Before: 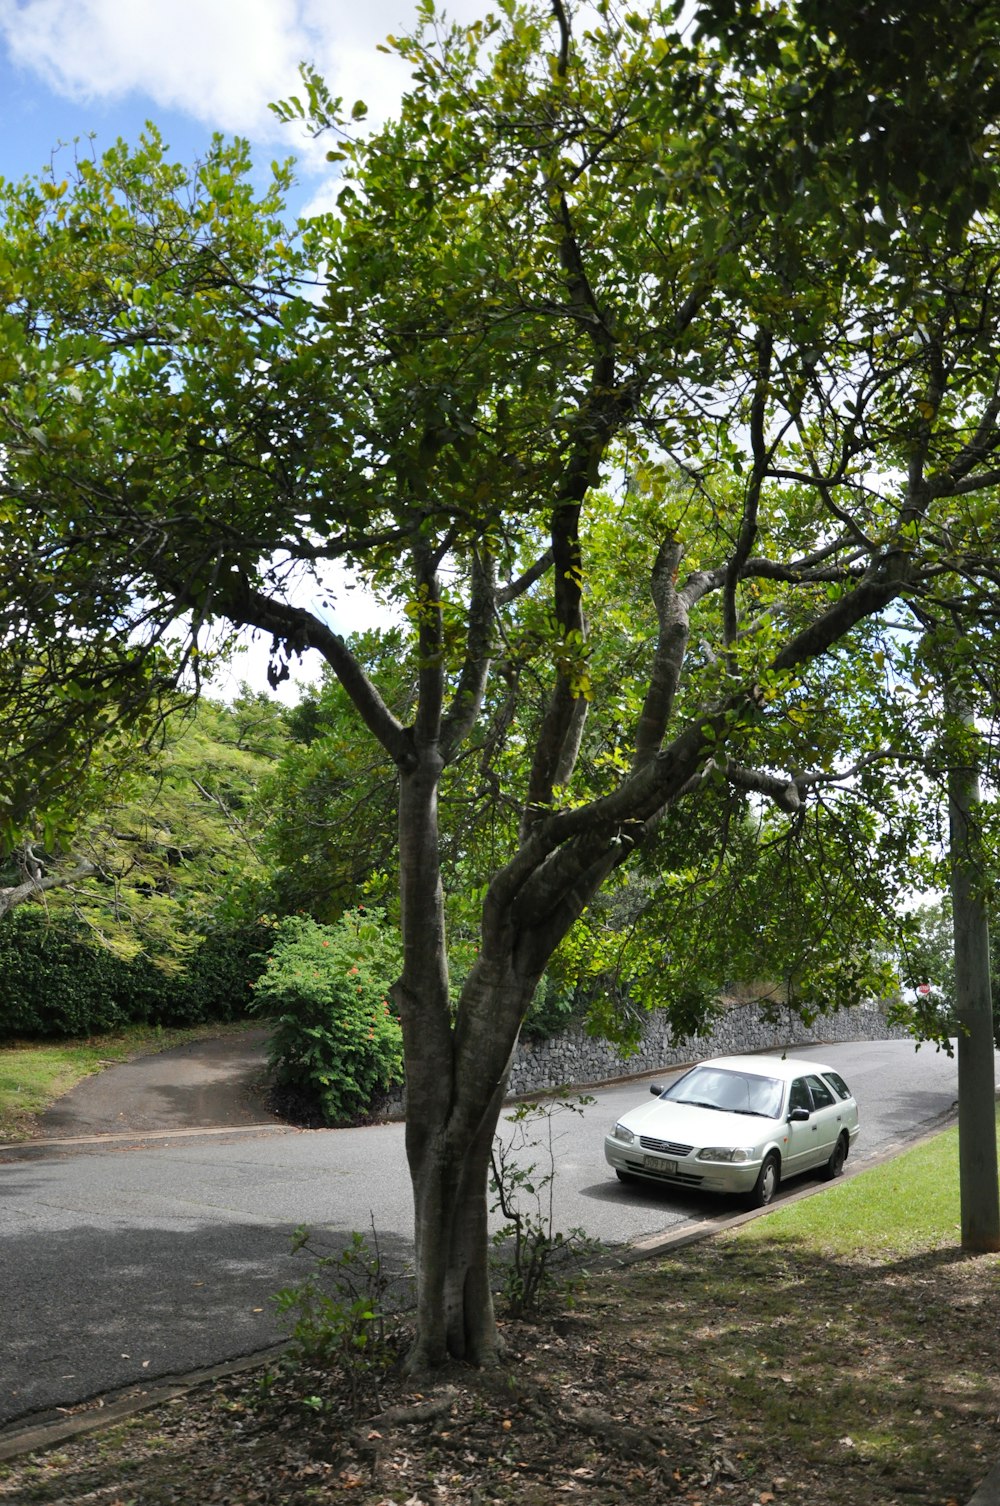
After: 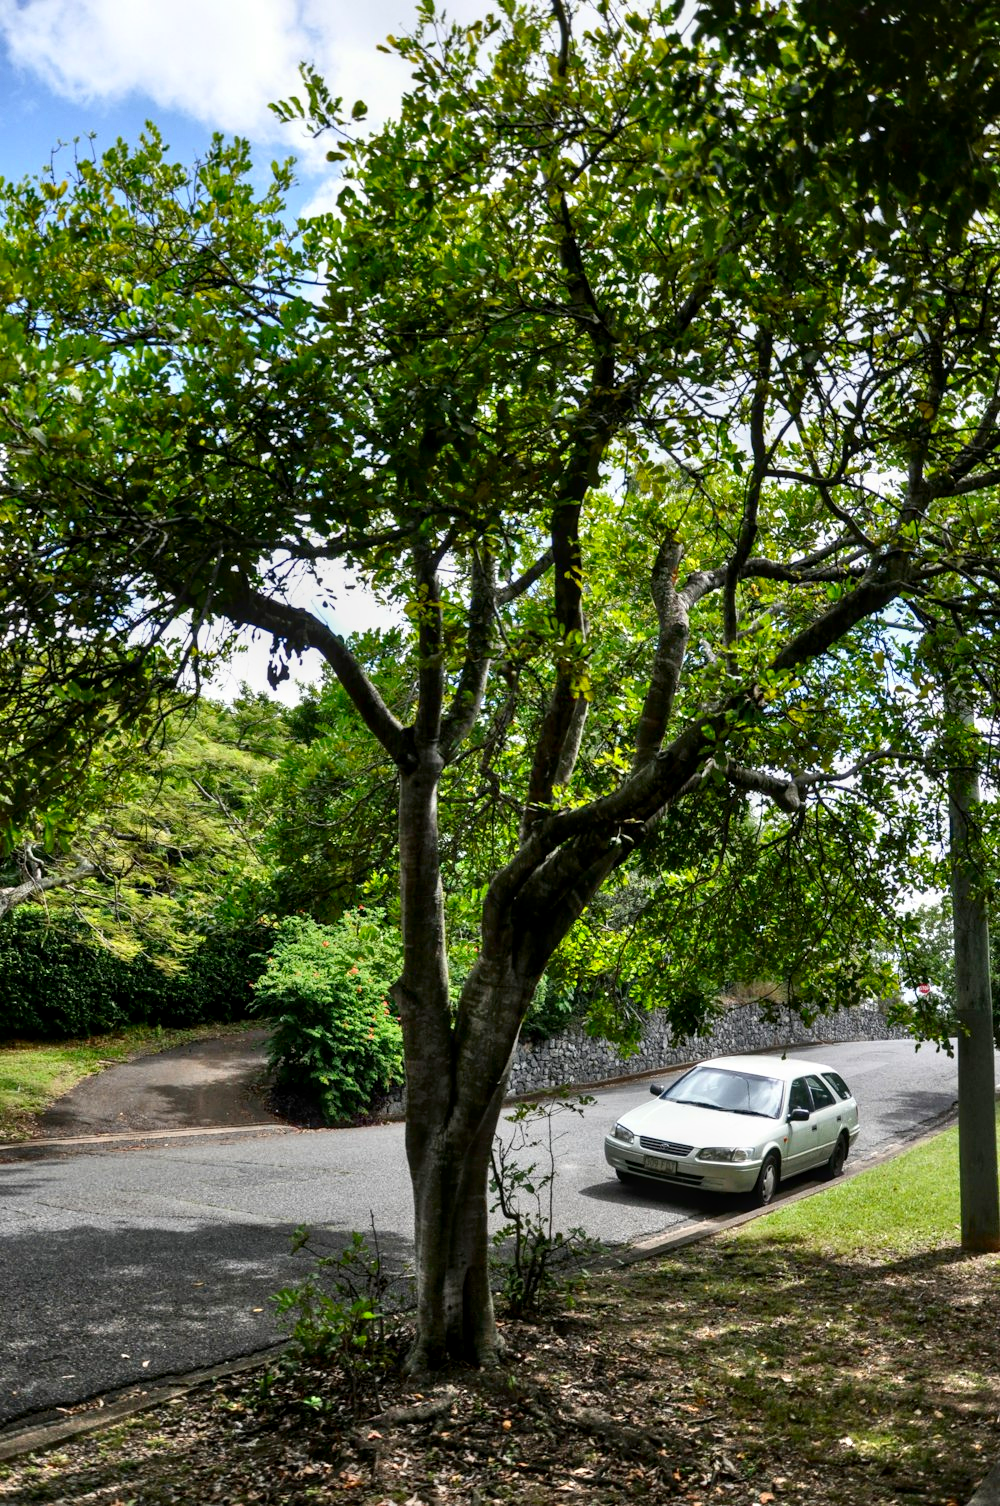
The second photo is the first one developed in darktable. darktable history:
local contrast: on, module defaults
contrast brightness saturation: contrast 0.239, brightness -0.233, saturation 0.137
tone equalizer: -7 EV 0.147 EV, -6 EV 0.631 EV, -5 EV 1.12 EV, -4 EV 1.32 EV, -3 EV 1.18 EV, -2 EV 0.6 EV, -1 EV 0.15 EV
